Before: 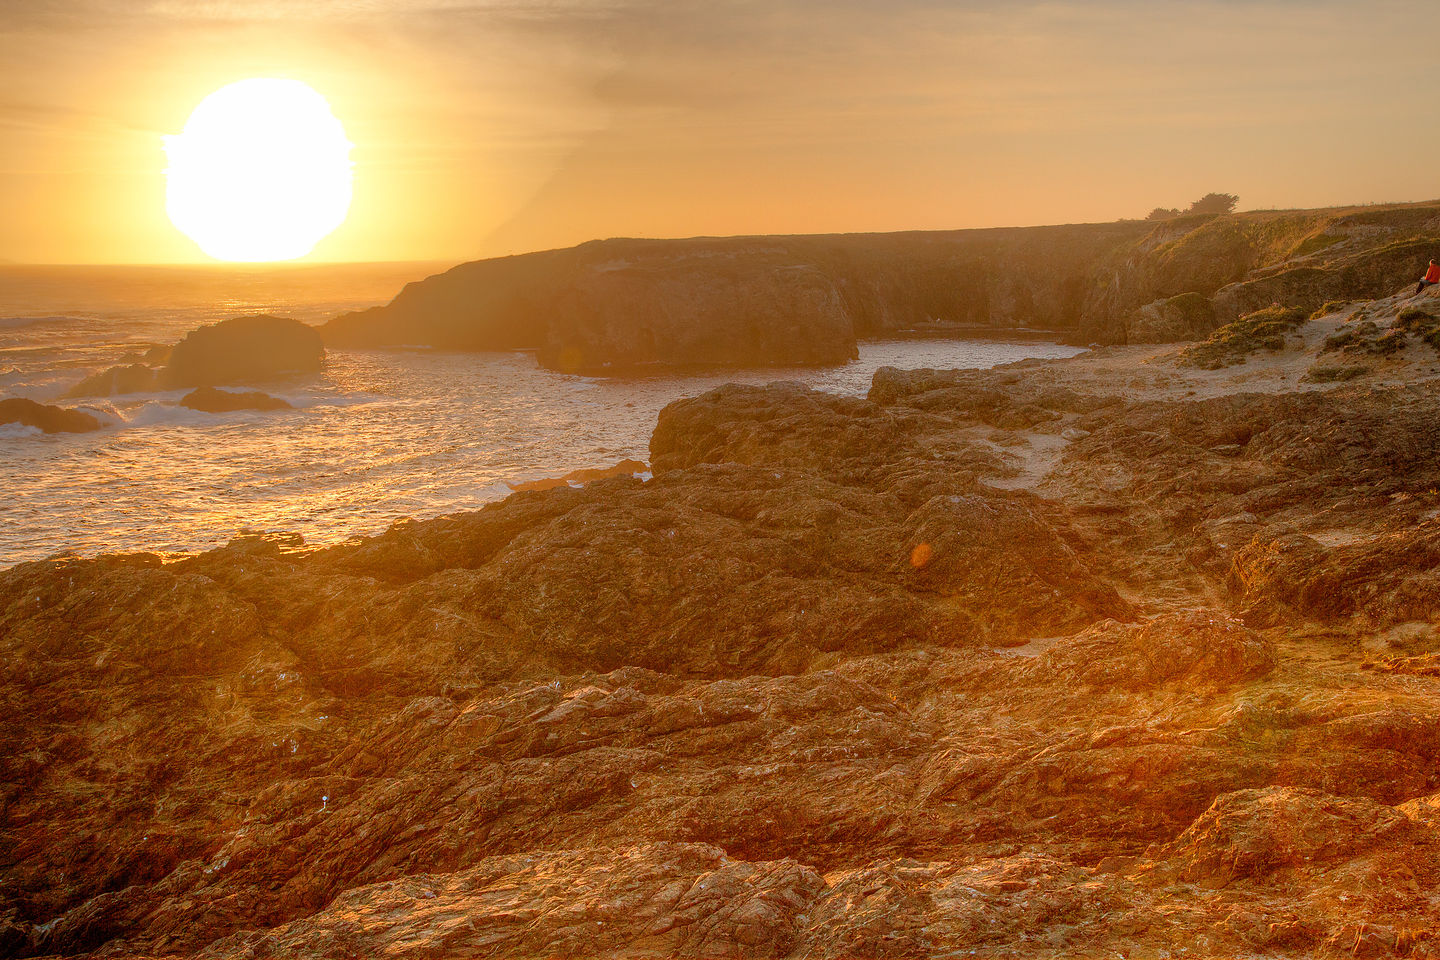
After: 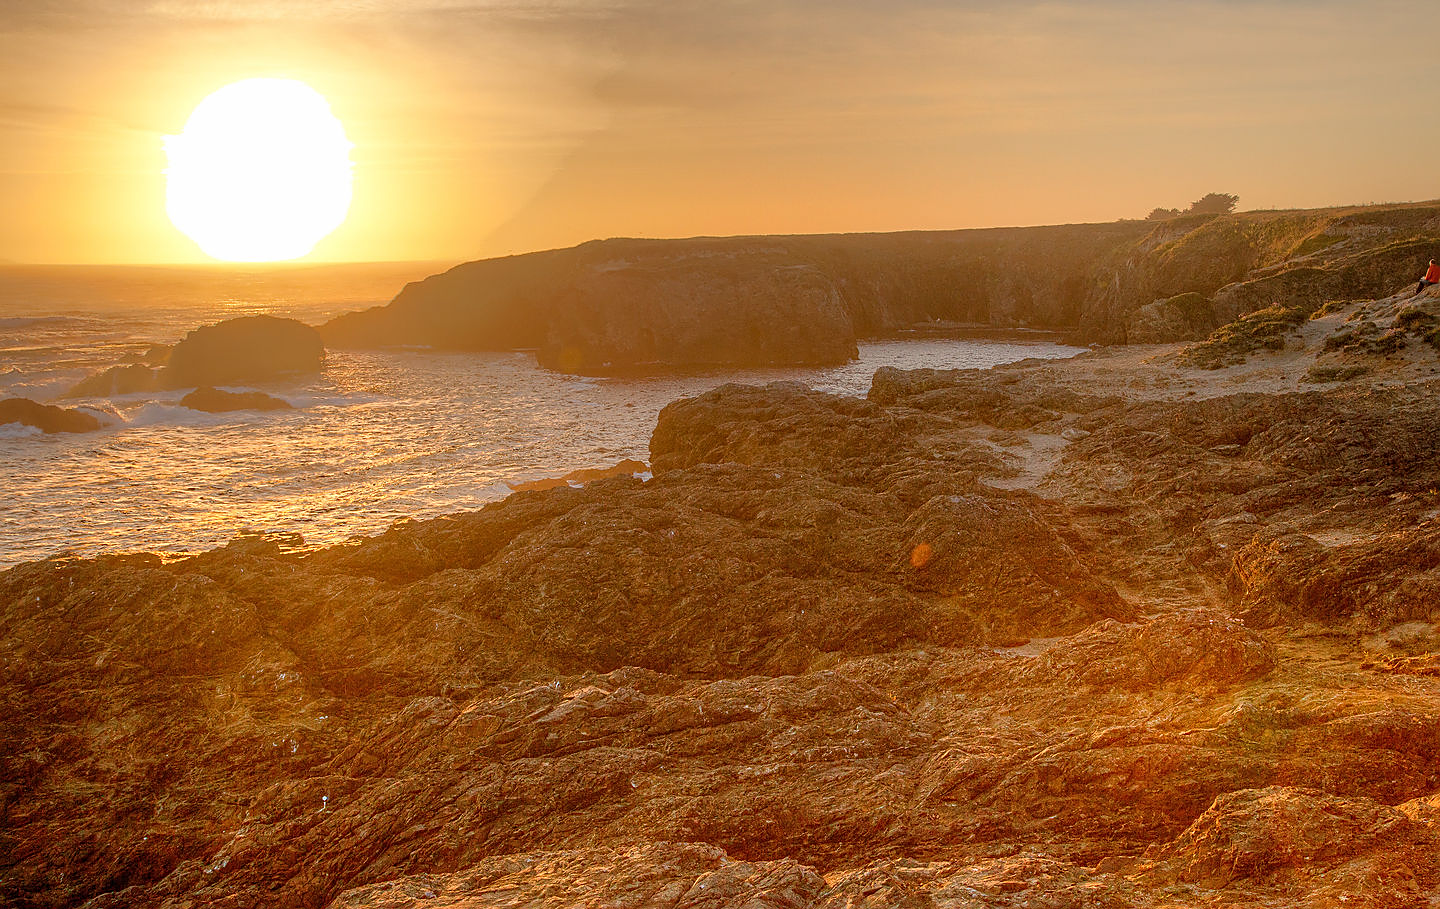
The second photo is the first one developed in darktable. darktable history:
sharpen: on, module defaults
crop and rotate: top 0.003%, bottom 5.242%
